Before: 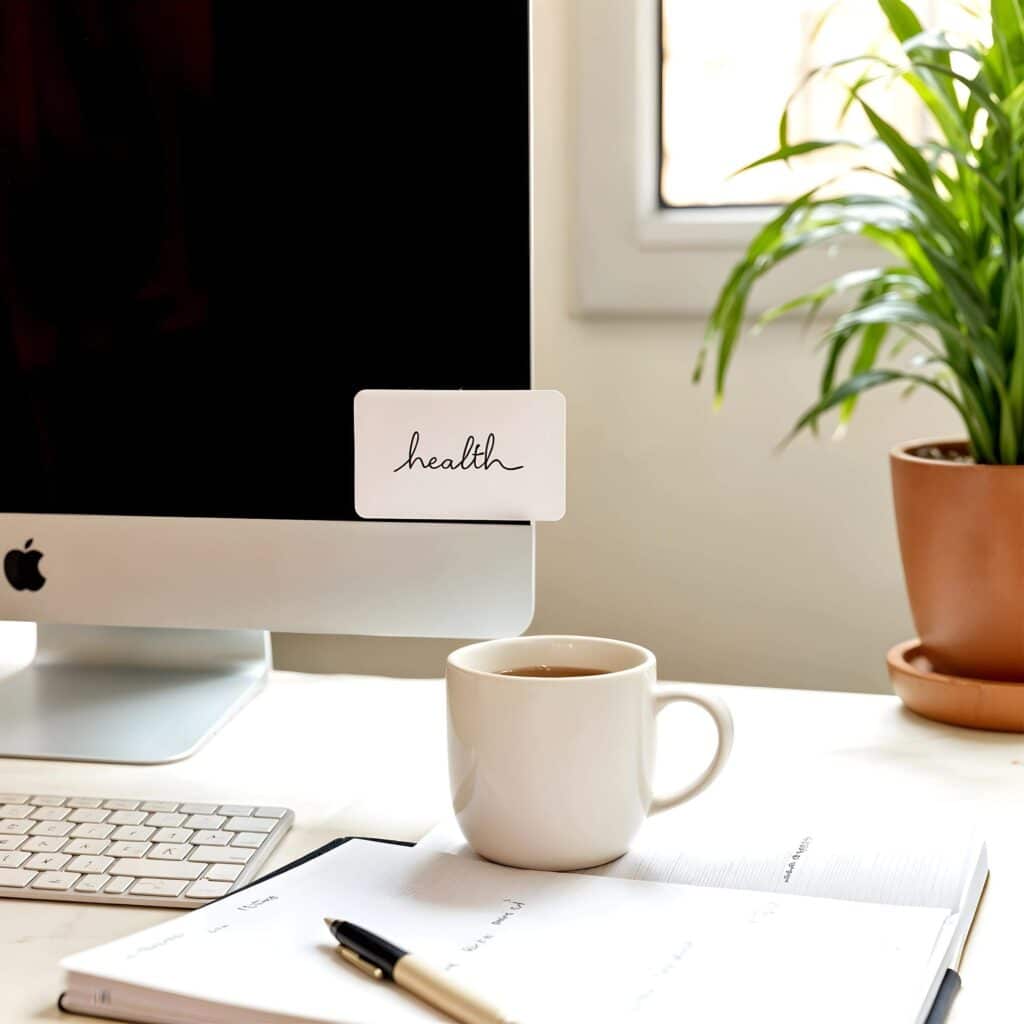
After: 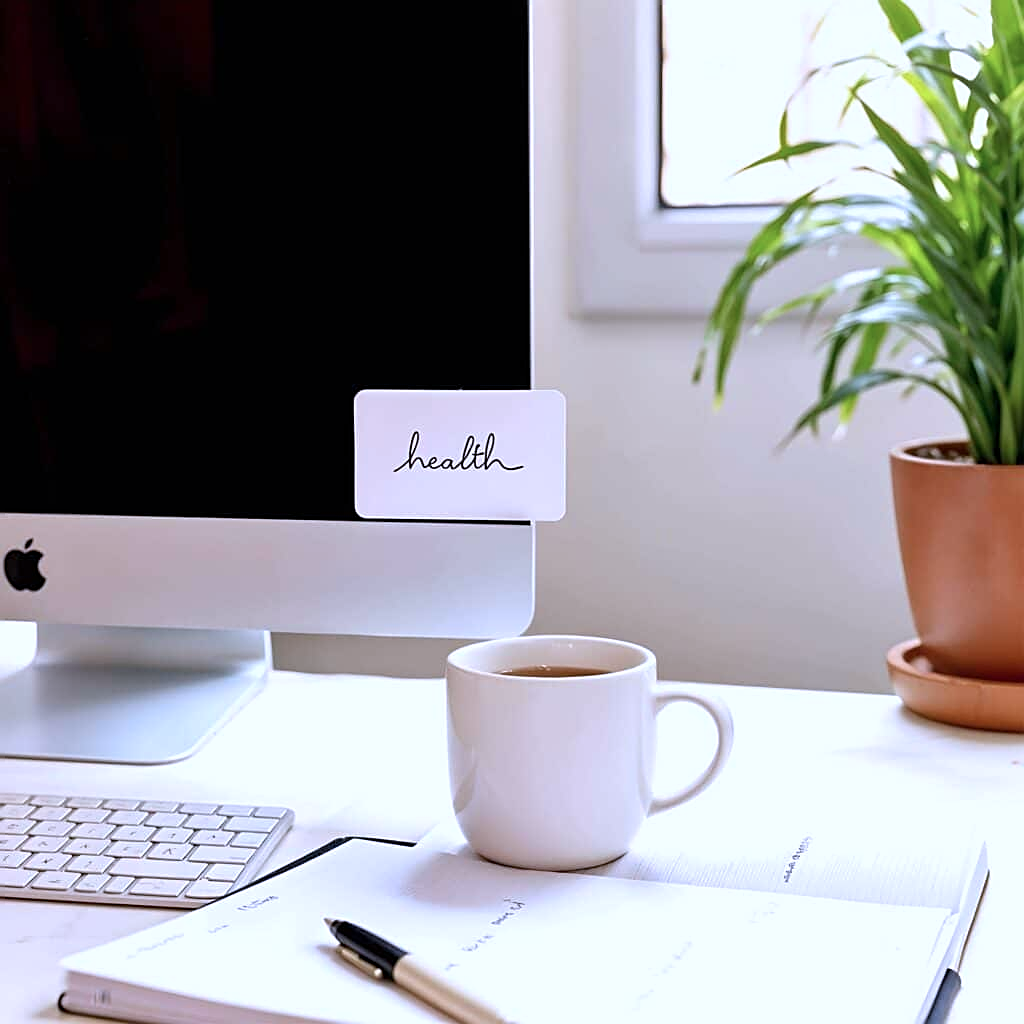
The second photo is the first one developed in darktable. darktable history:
sharpen: on, module defaults
color calibration: illuminant as shot in camera, x 0.379, y 0.397, temperature 4135.59 K
